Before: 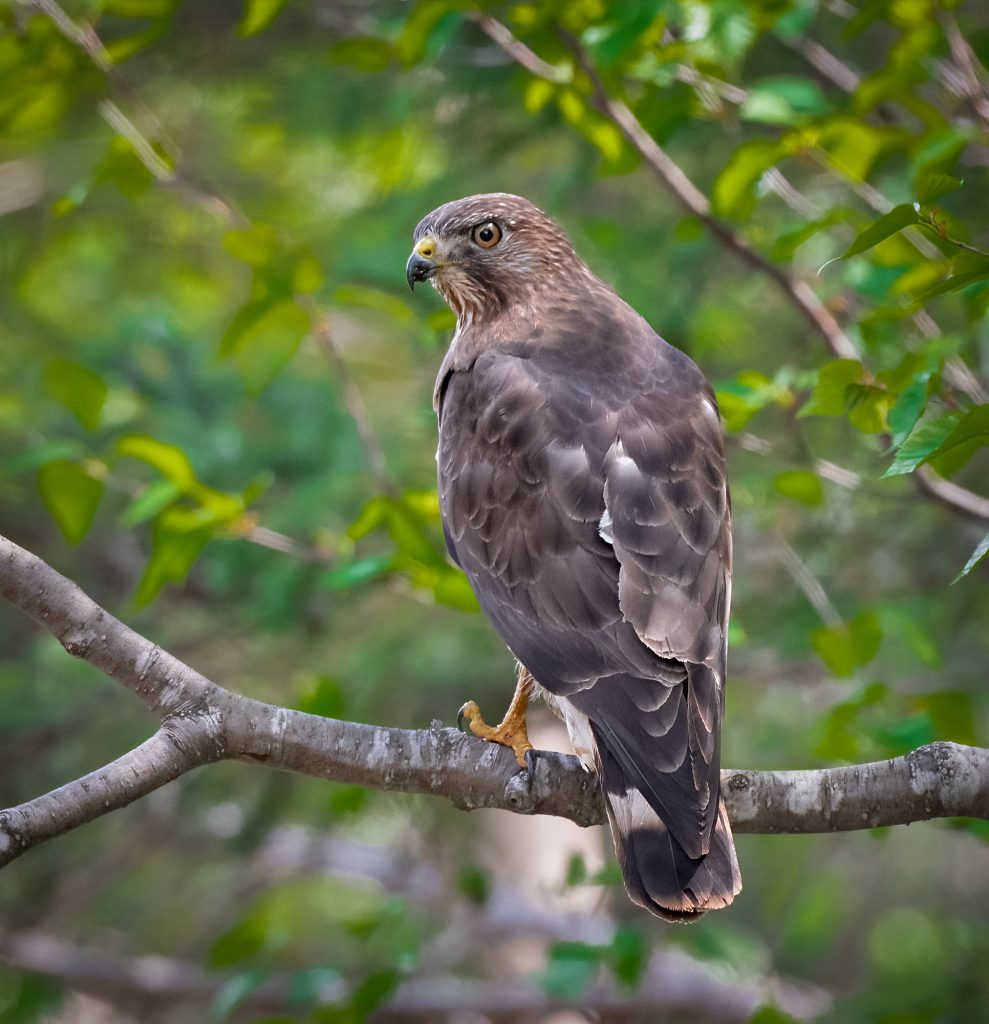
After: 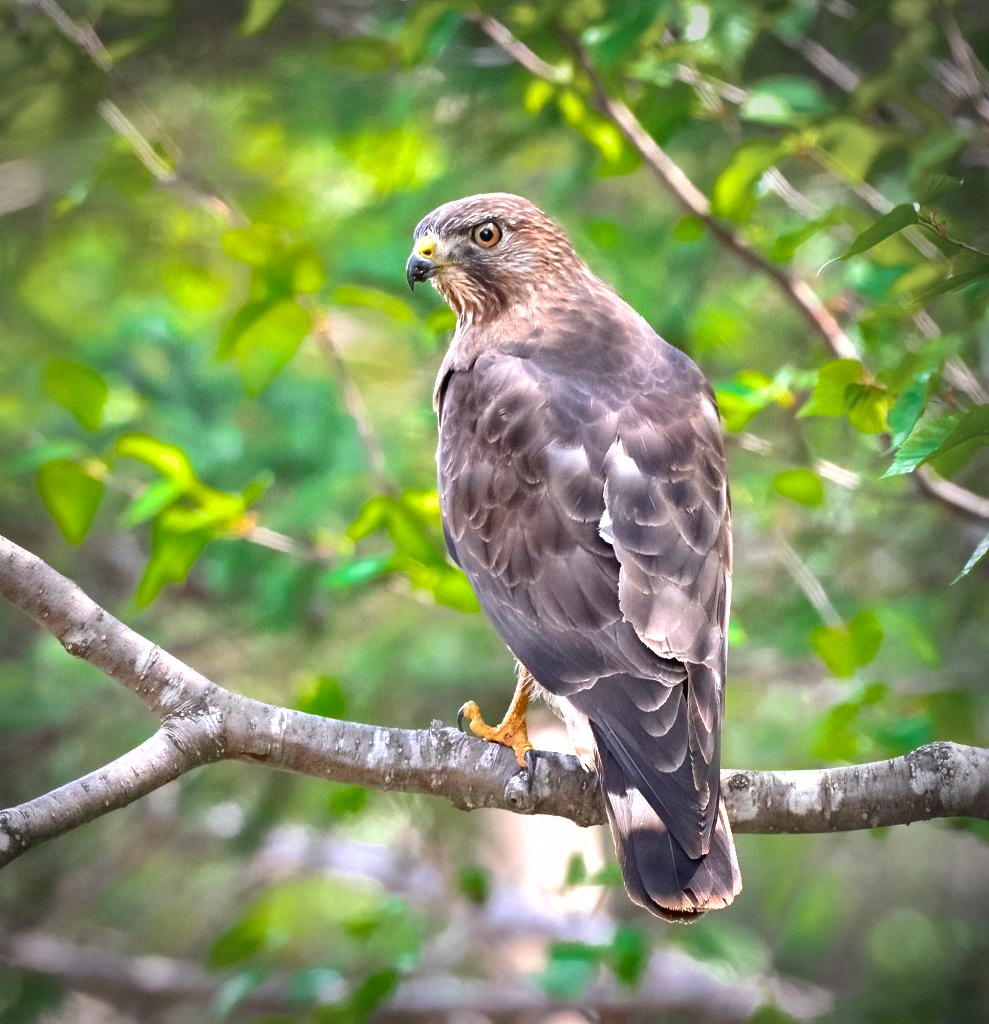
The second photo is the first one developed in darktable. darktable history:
exposure: black level correction 0, exposure 1.097 EV, compensate highlight preservation false
shadows and highlights: on, module defaults
vignetting: center (-0.077, 0.07), unbound false
contrast brightness saturation: contrast 0.15, brightness -0.013, saturation 0.099
